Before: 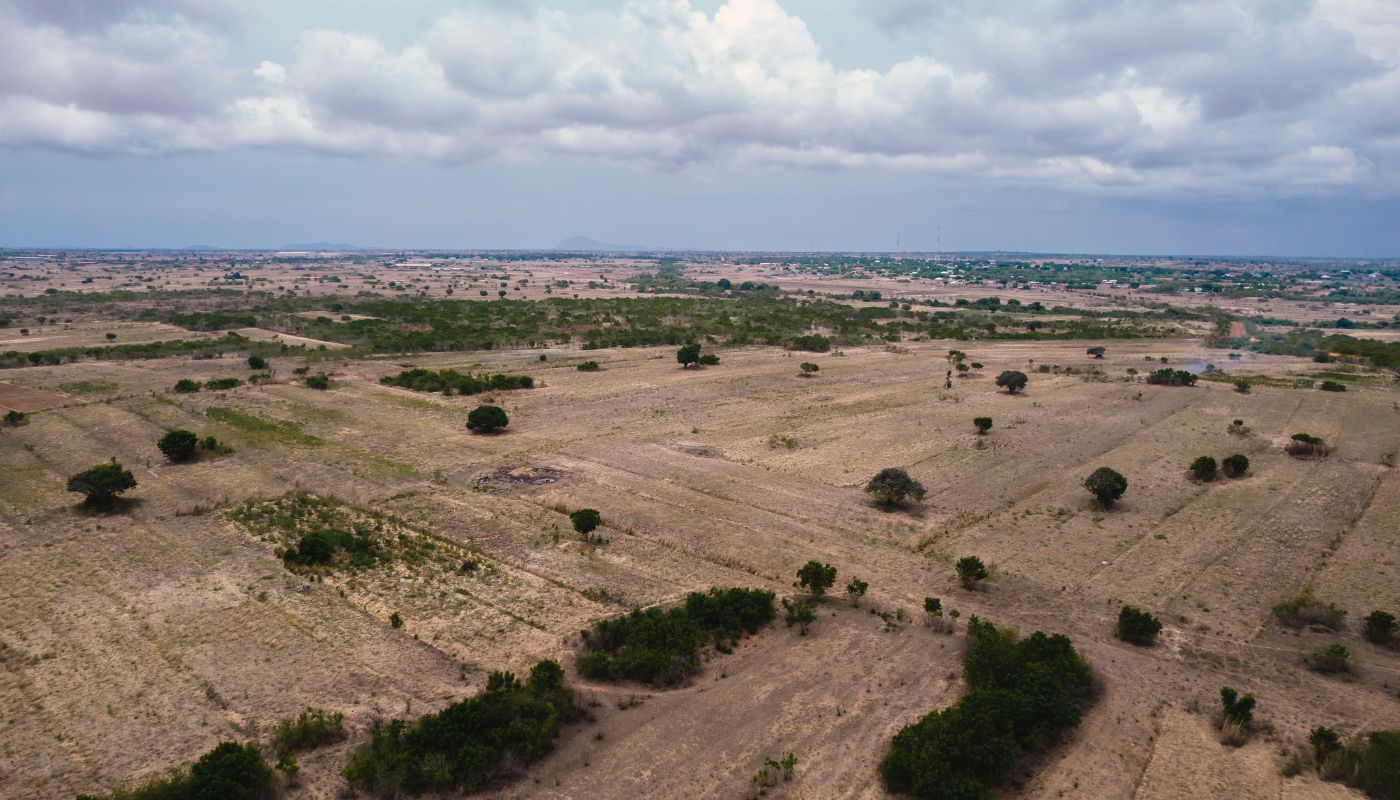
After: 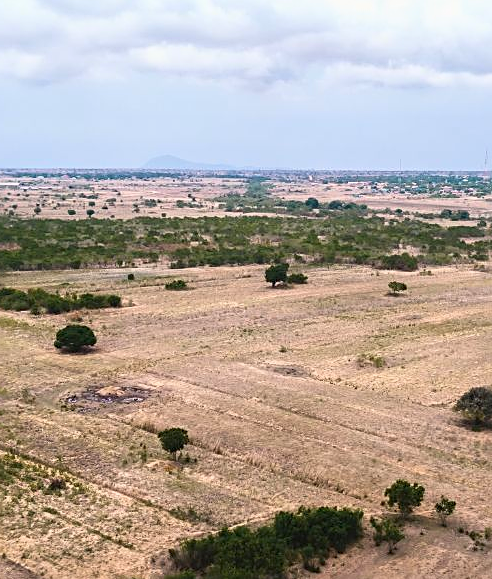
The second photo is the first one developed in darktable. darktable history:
sharpen: on, module defaults
base curve: curves: ch0 [(0, 0) (0.557, 0.834) (1, 1)]
crop and rotate: left 29.476%, top 10.214%, right 35.32%, bottom 17.333%
